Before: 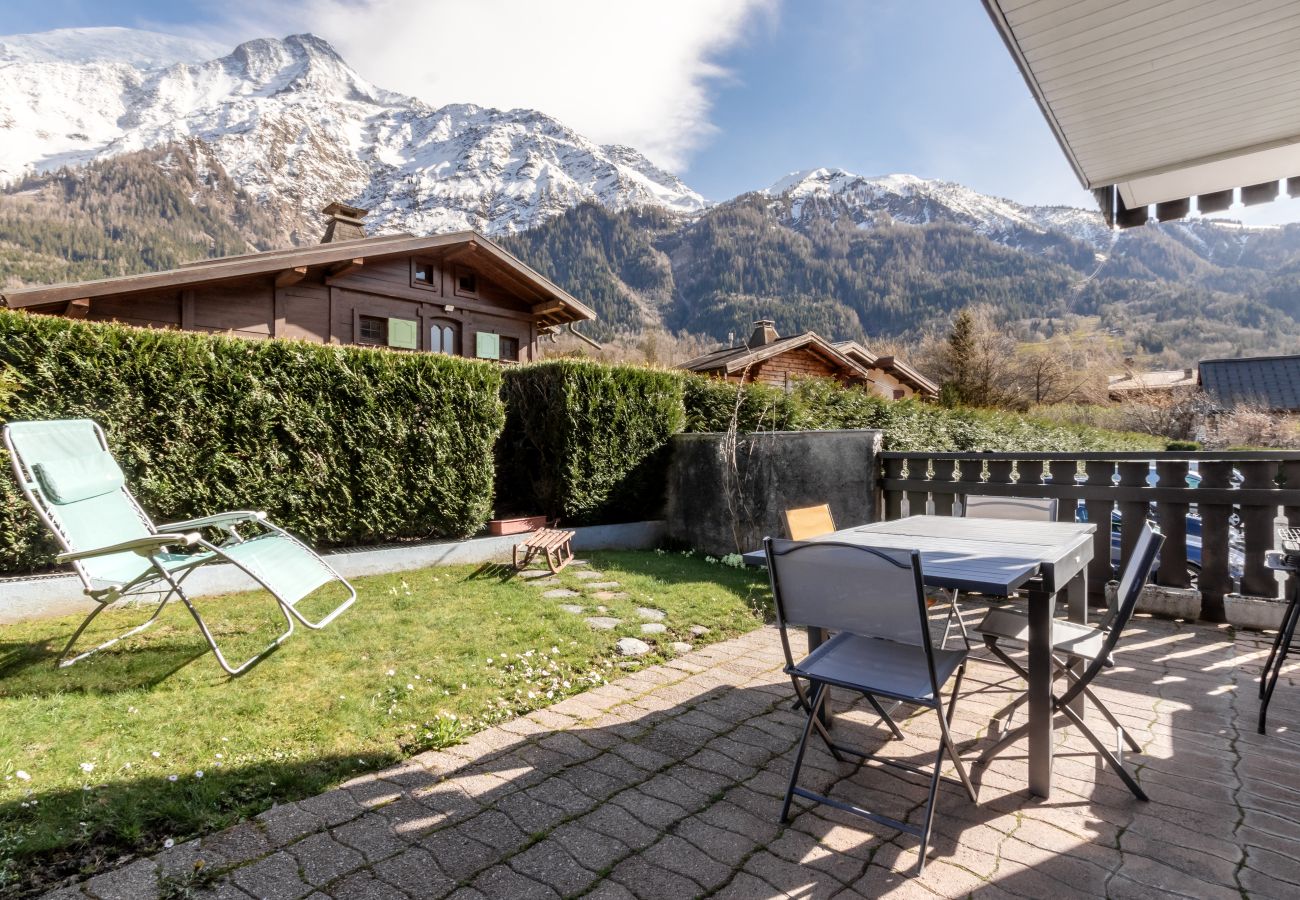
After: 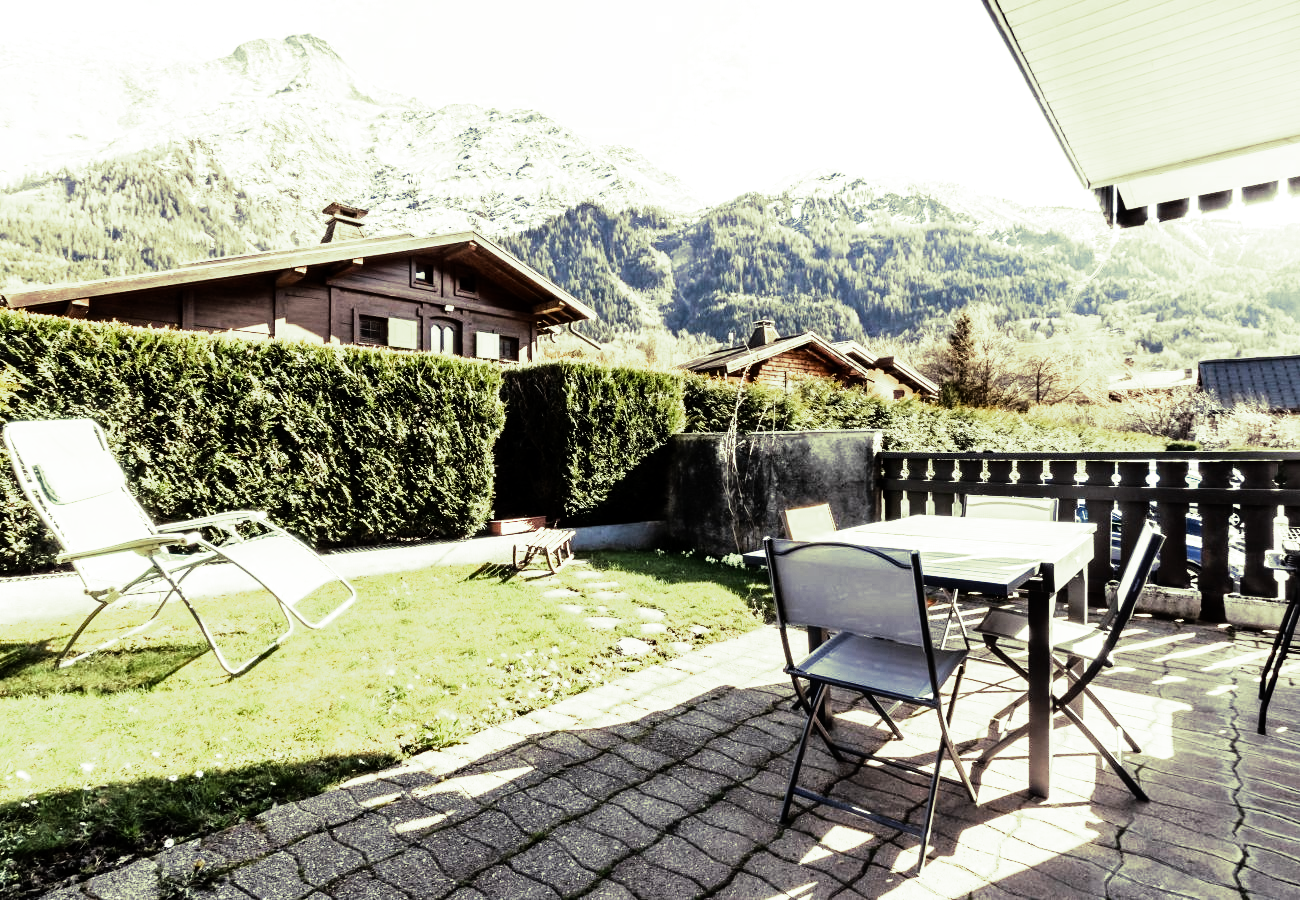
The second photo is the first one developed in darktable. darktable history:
rgb curve: curves: ch0 [(0, 0) (0.21, 0.15) (0.24, 0.21) (0.5, 0.75) (0.75, 0.96) (0.89, 0.99) (1, 1)]; ch1 [(0, 0.02) (0.21, 0.13) (0.25, 0.2) (0.5, 0.67) (0.75, 0.9) (0.89, 0.97) (1, 1)]; ch2 [(0, 0.02) (0.21, 0.13) (0.25, 0.2) (0.5, 0.67) (0.75, 0.9) (0.89, 0.97) (1, 1)], compensate middle gray true
split-toning: shadows › hue 290.82°, shadows › saturation 0.34, highlights › saturation 0.38, balance 0, compress 50%
